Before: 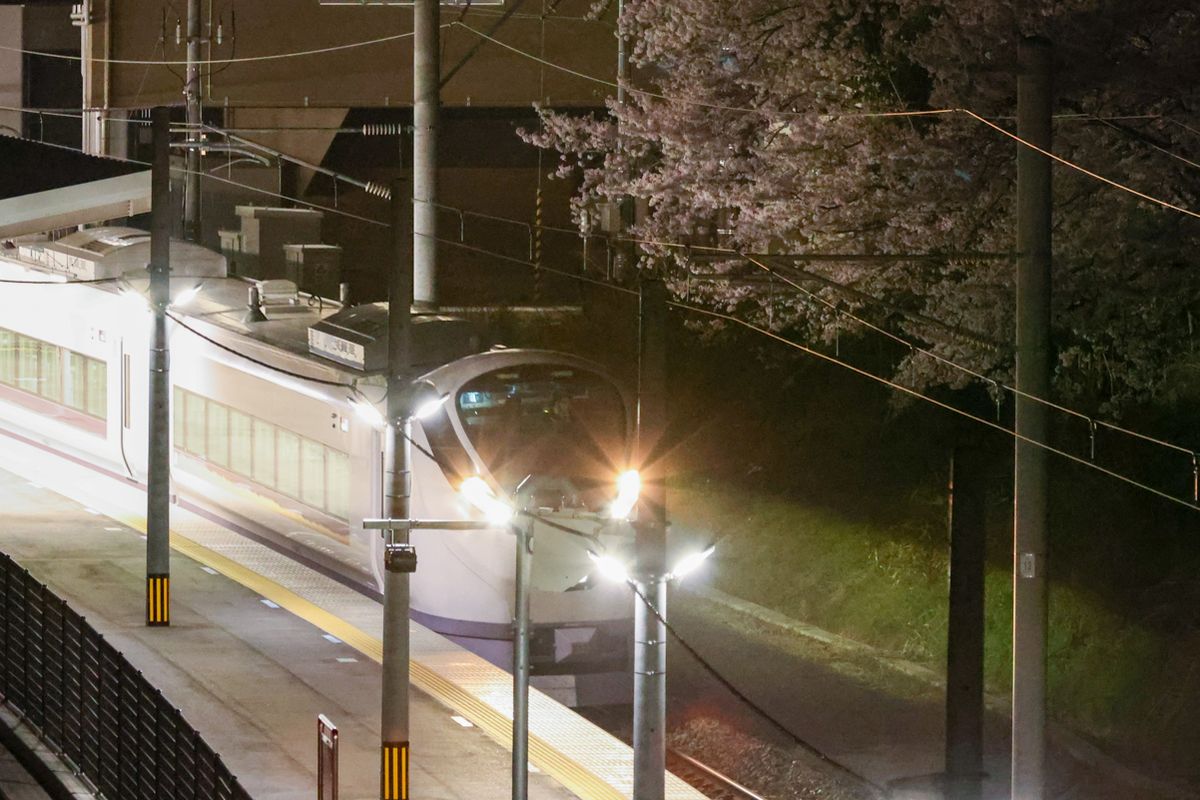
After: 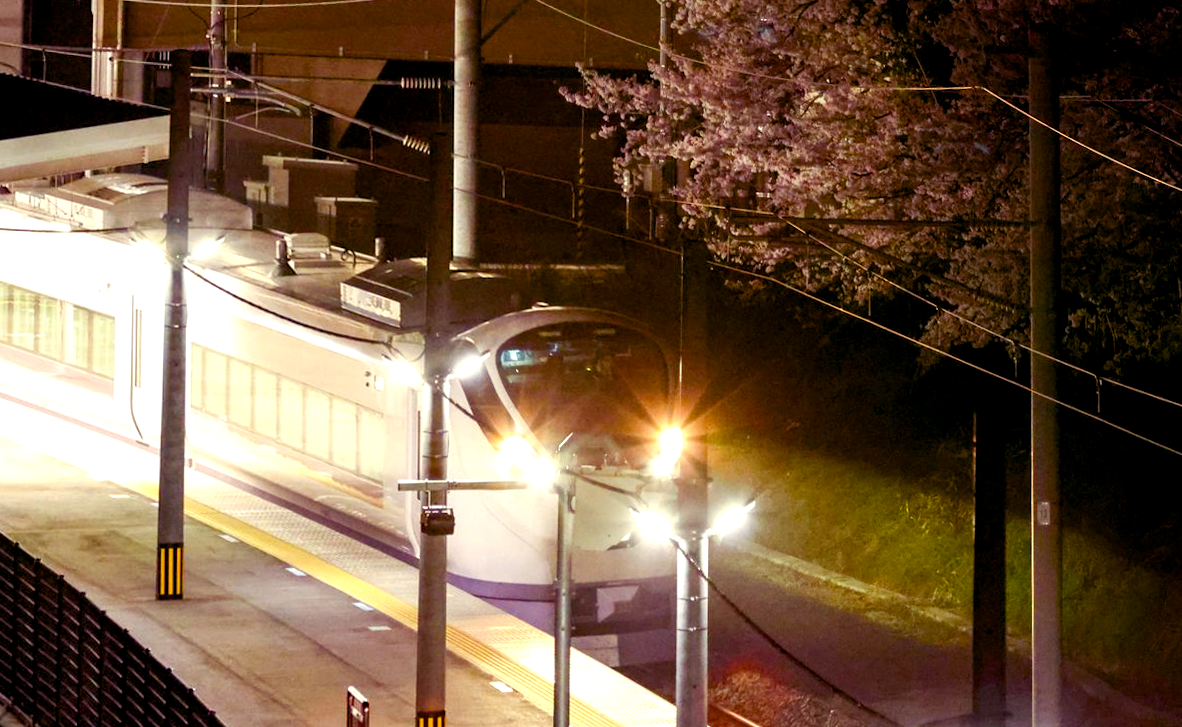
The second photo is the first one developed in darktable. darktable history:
levels: levels [0, 0.48, 0.961]
rotate and perspective: rotation -0.013°, lens shift (vertical) -0.027, lens shift (horizontal) 0.178, crop left 0.016, crop right 0.989, crop top 0.082, crop bottom 0.918
white balance: red 0.978, blue 0.999
color balance rgb: shadows lift › luminance -21.66%, shadows lift › chroma 8.98%, shadows lift › hue 283.37°, power › chroma 1.55%, power › hue 25.59°, highlights gain › luminance 6.08%, highlights gain › chroma 2.55%, highlights gain › hue 90°, global offset › luminance -0.87%, perceptual saturation grading › global saturation 27.49%, perceptual saturation grading › highlights -28.39%, perceptual saturation grading › mid-tones 15.22%, perceptual saturation grading › shadows 33.98%, perceptual brilliance grading › highlights 10%, perceptual brilliance grading › mid-tones 5%
